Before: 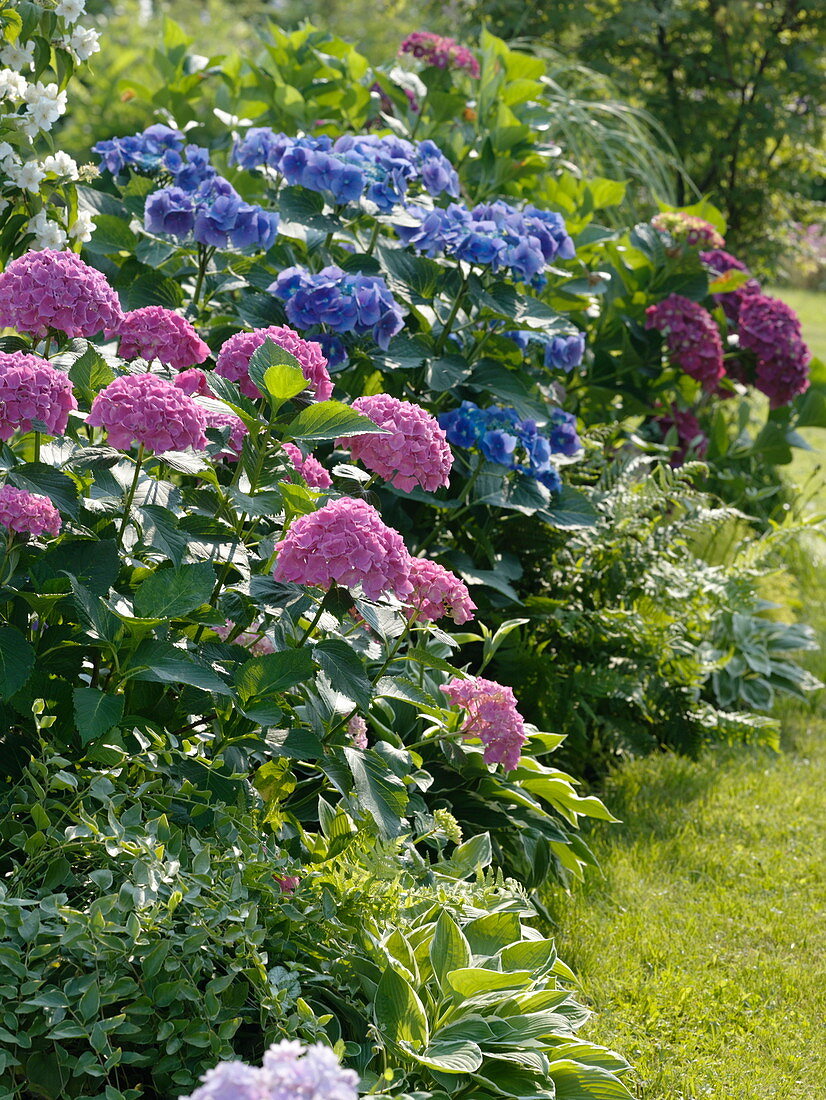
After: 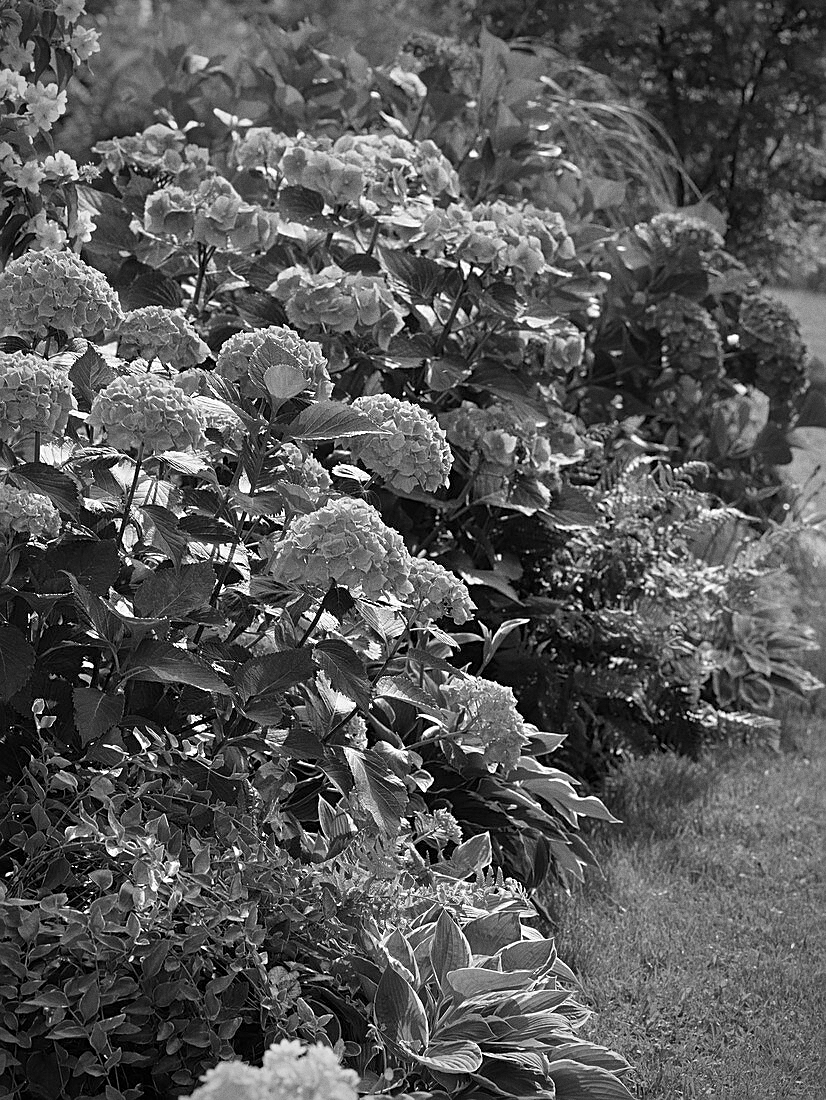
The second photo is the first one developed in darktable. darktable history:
color calibration "B&W: ILFORD DELTA 100": output gray [0.246, 0.254, 0.501, 0], gray › normalize channels true, illuminant same as pipeline (D50), adaptation XYZ, x 0.346, y 0.359, gamut compression 0
grain: on, module defaults
sharpen: on, module defaults
vignetting: fall-off start 71.74%
